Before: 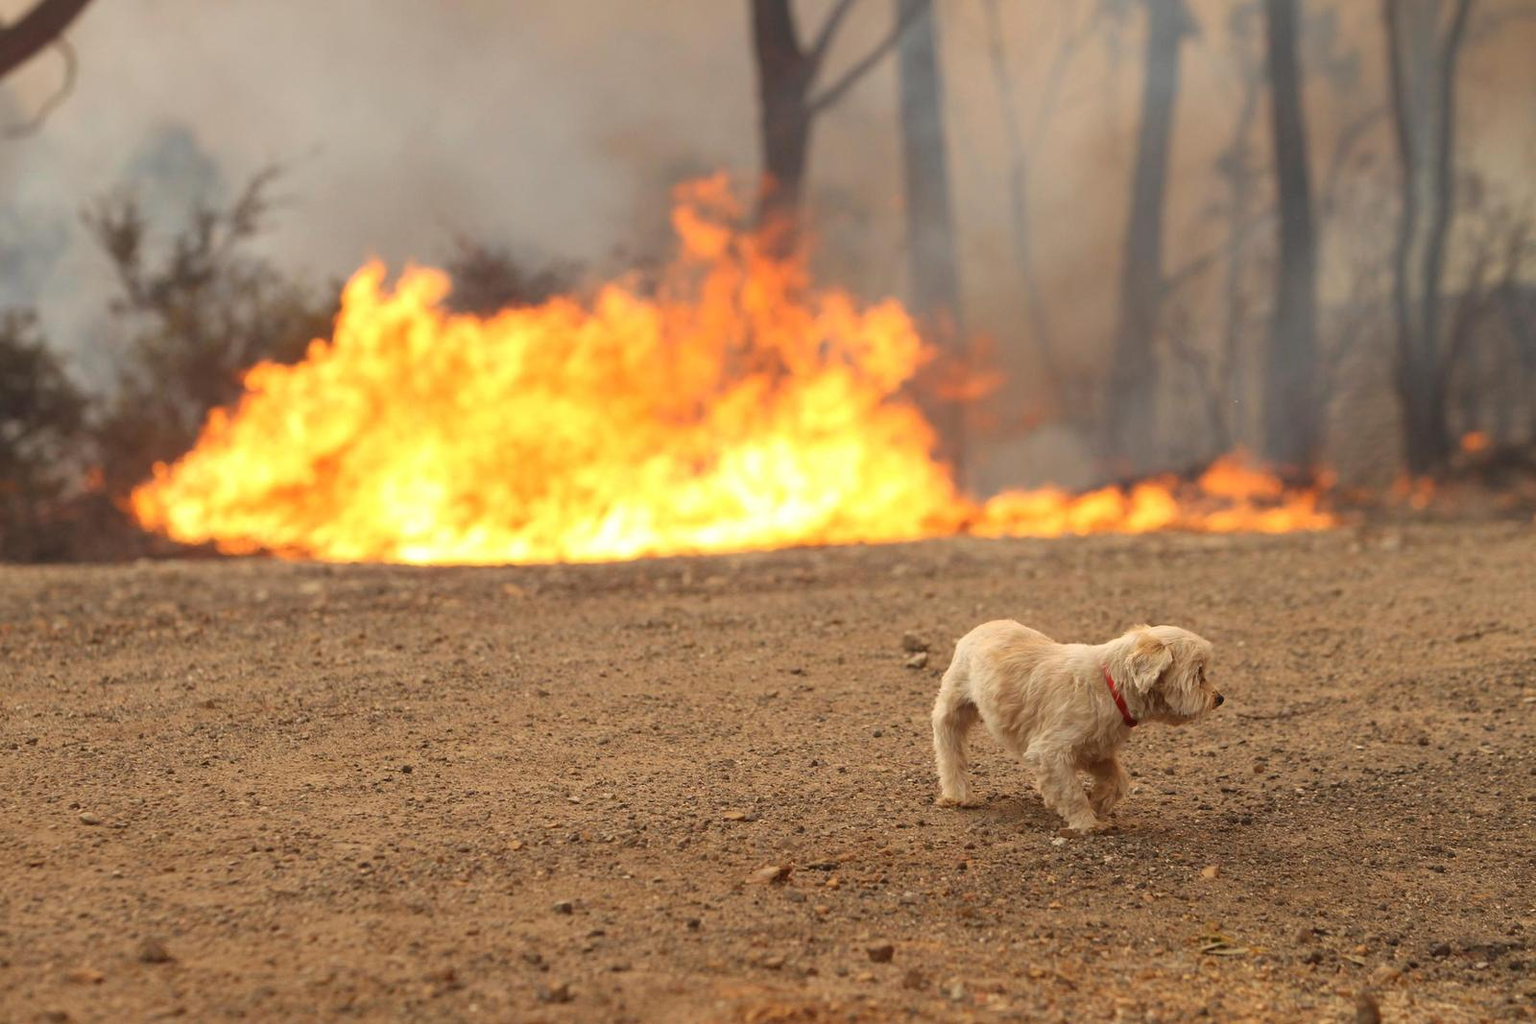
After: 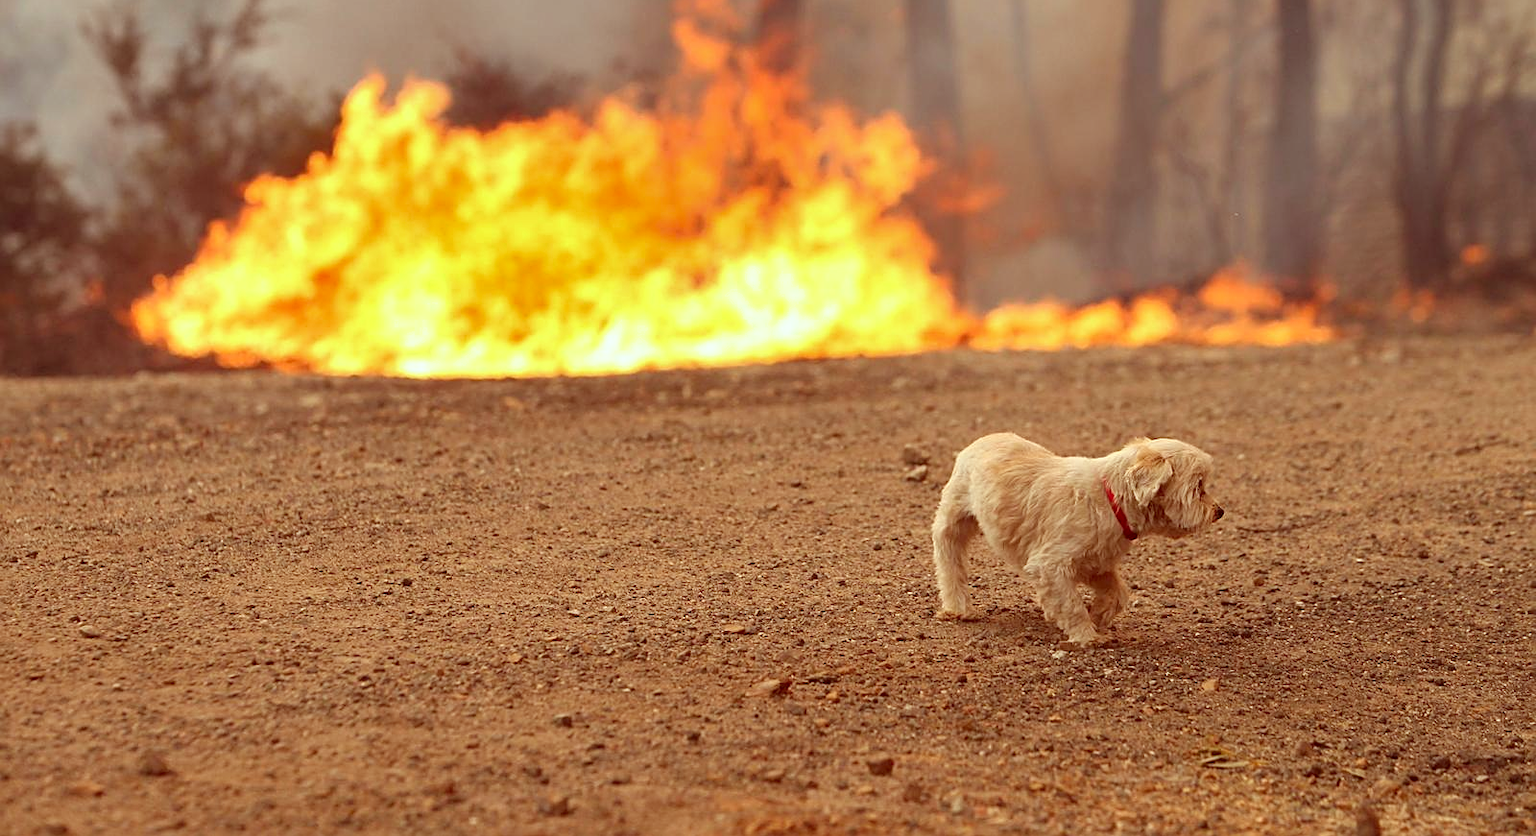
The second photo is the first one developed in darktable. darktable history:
shadows and highlights: shadows 13.45, white point adjustment 1.35, soften with gaussian
sharpen: on, module defaults
crop and rotate: top 18.282%
color correction: highlights a* -7.07, highlights b* -0.208, shadows a* 20.79, shadows b* 12.51
